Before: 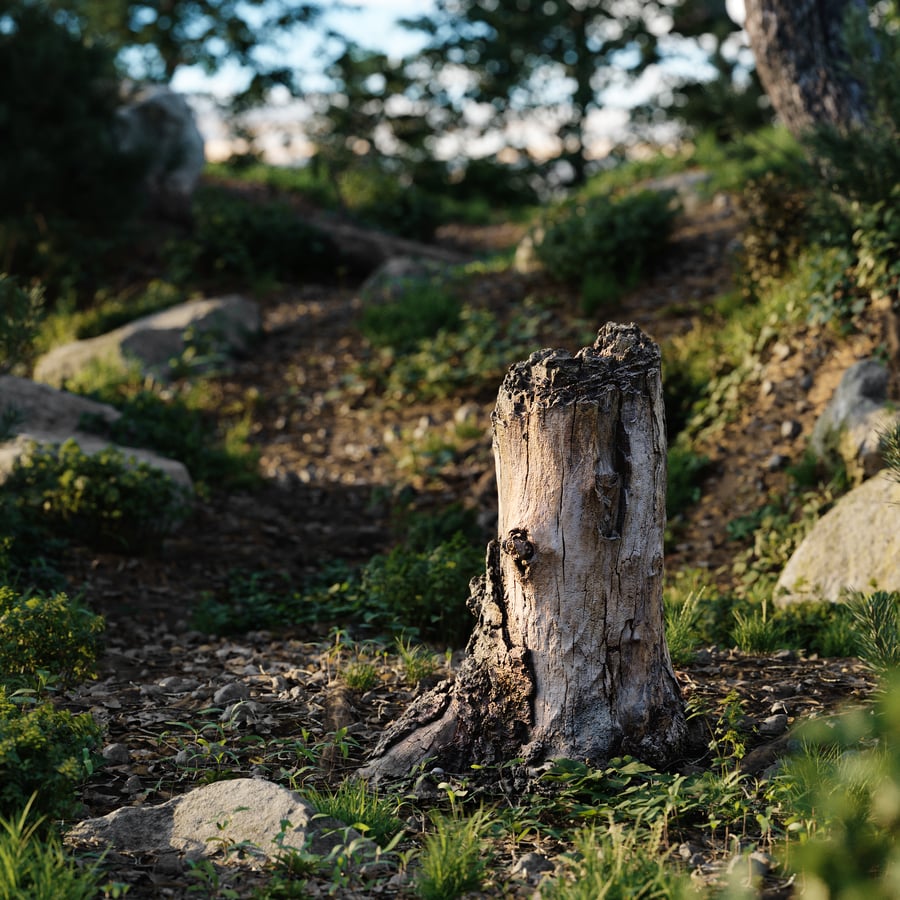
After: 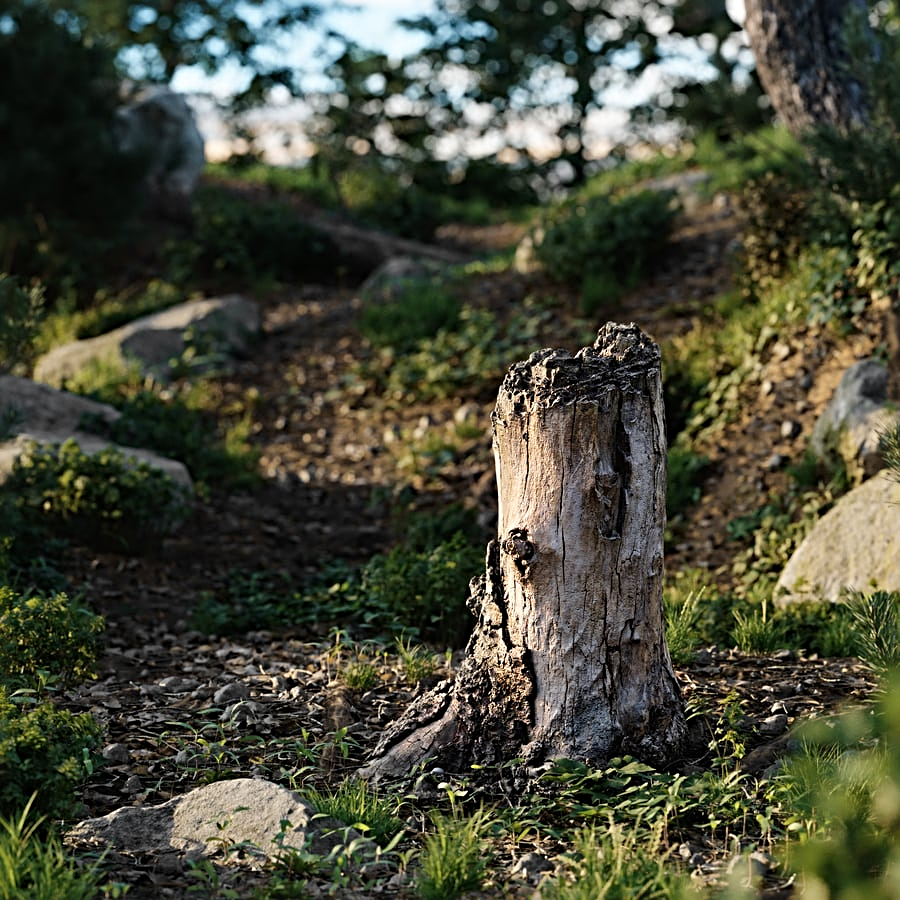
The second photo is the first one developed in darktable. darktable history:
sharpen: radius 3.957
